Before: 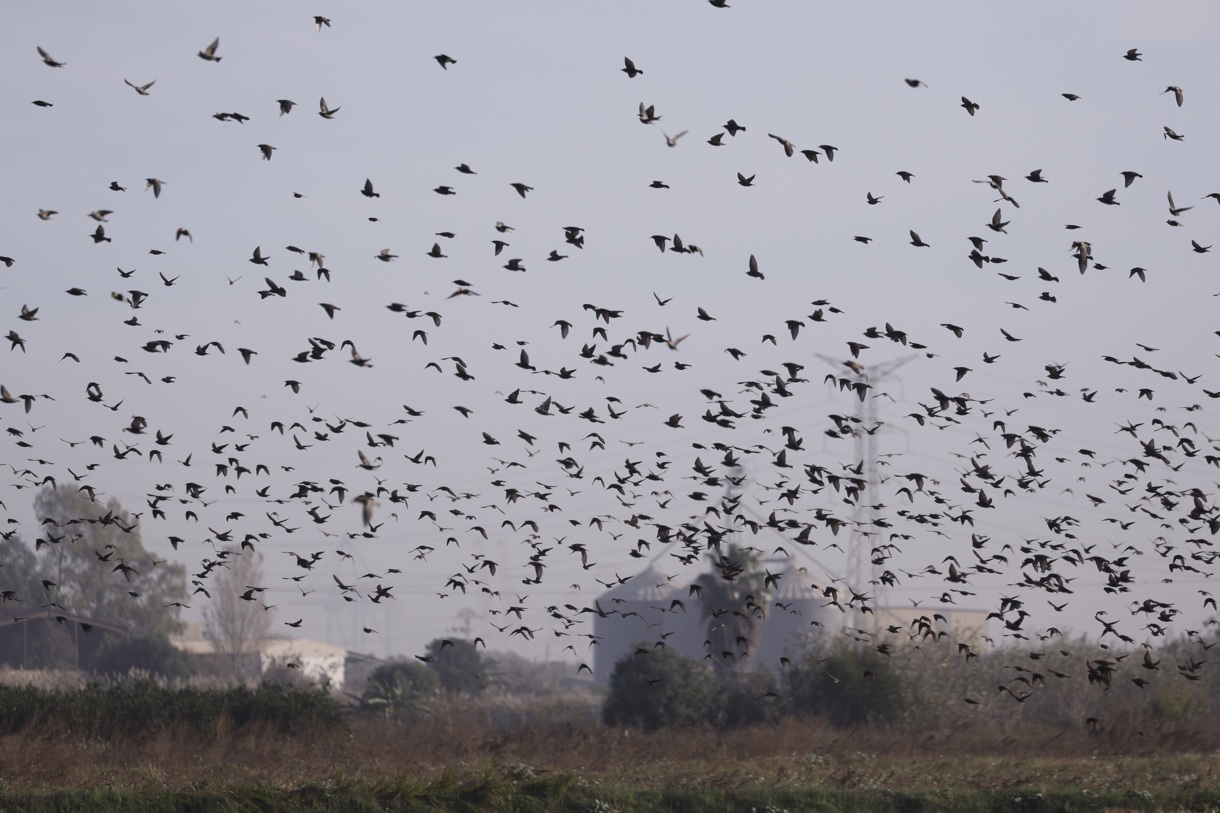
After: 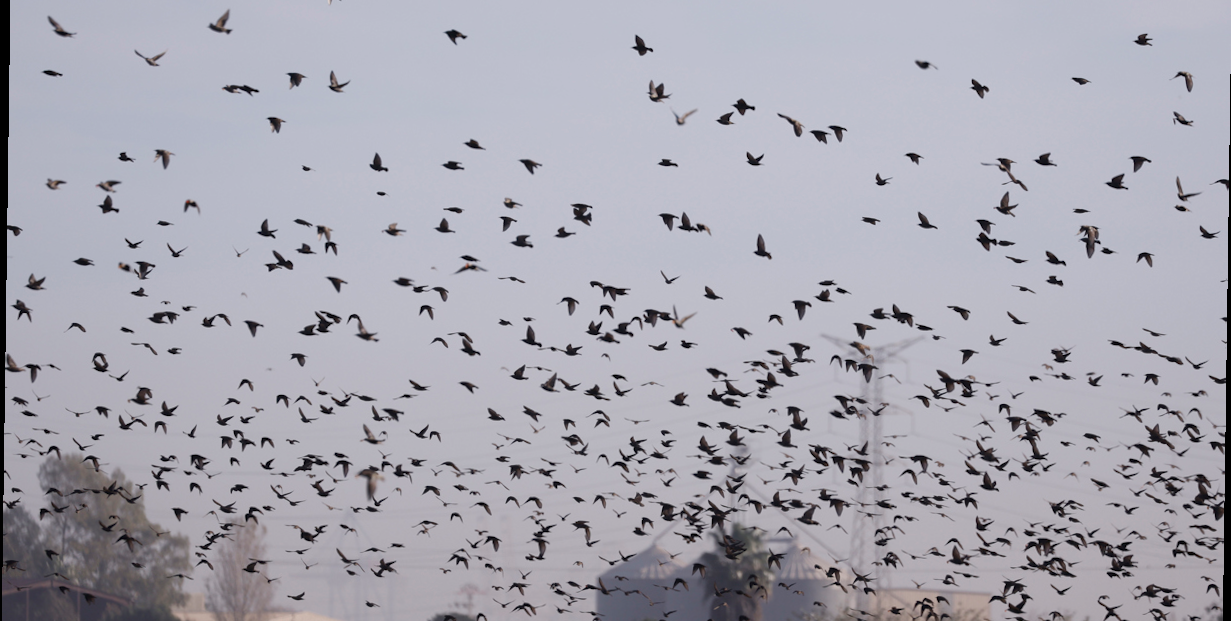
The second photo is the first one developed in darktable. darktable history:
rotate and perspective: rotation 0.8°, automatic cropping off
crop: top 3.857%, bottom 21.132%
